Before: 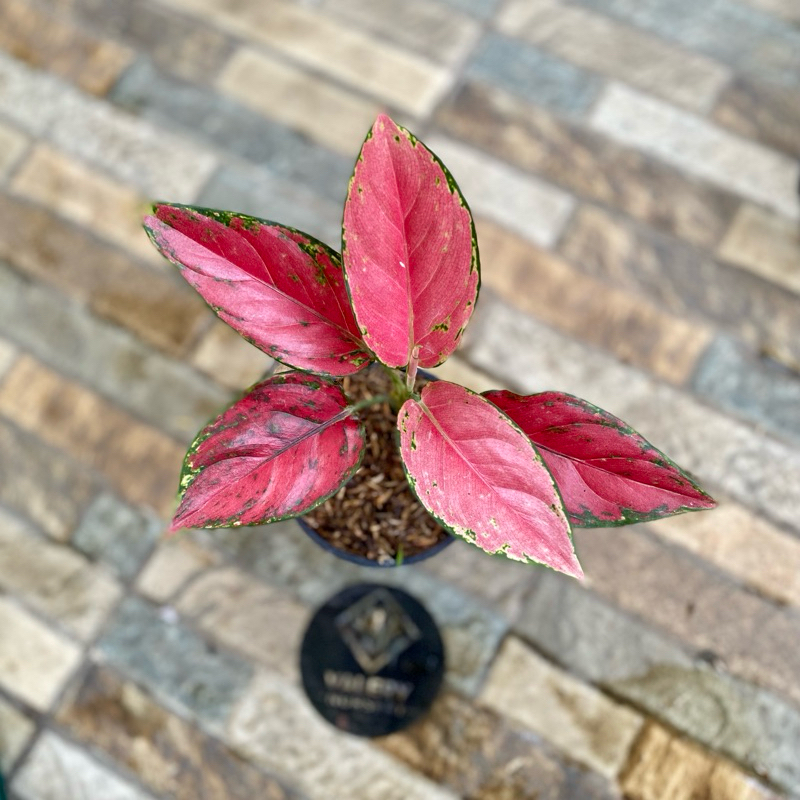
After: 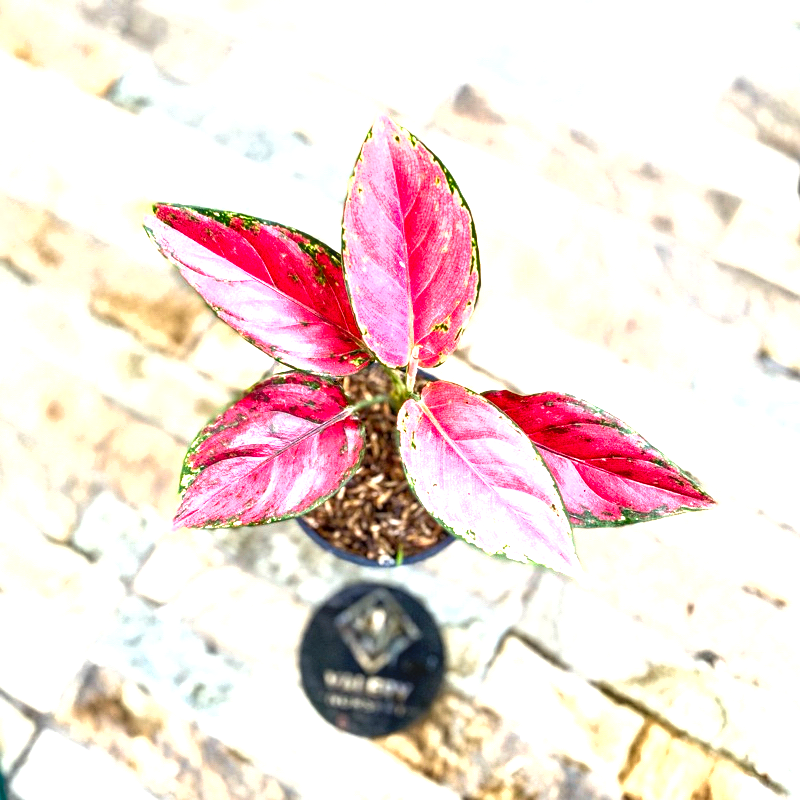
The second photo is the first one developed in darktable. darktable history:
tone equalizer: -8 EV -0.75 EV, -7 EV -0.735 EV, -6 EV -0.574 EV, -5 EV -0.405 EV, -3 EV 0.385 EV, -2 EV 0.6 EV, -1 EV 0.677 EV, +0 EV 0.76 EV, smoothing 1
local contrast: on, module defaults
exposure: black level correction 0.001, exposure 1.133 EV, compensate highlight preservation false
shadows and highlights: shadows 29.57, highlights -30.37, low approximation 0.01, soften with gaussian
